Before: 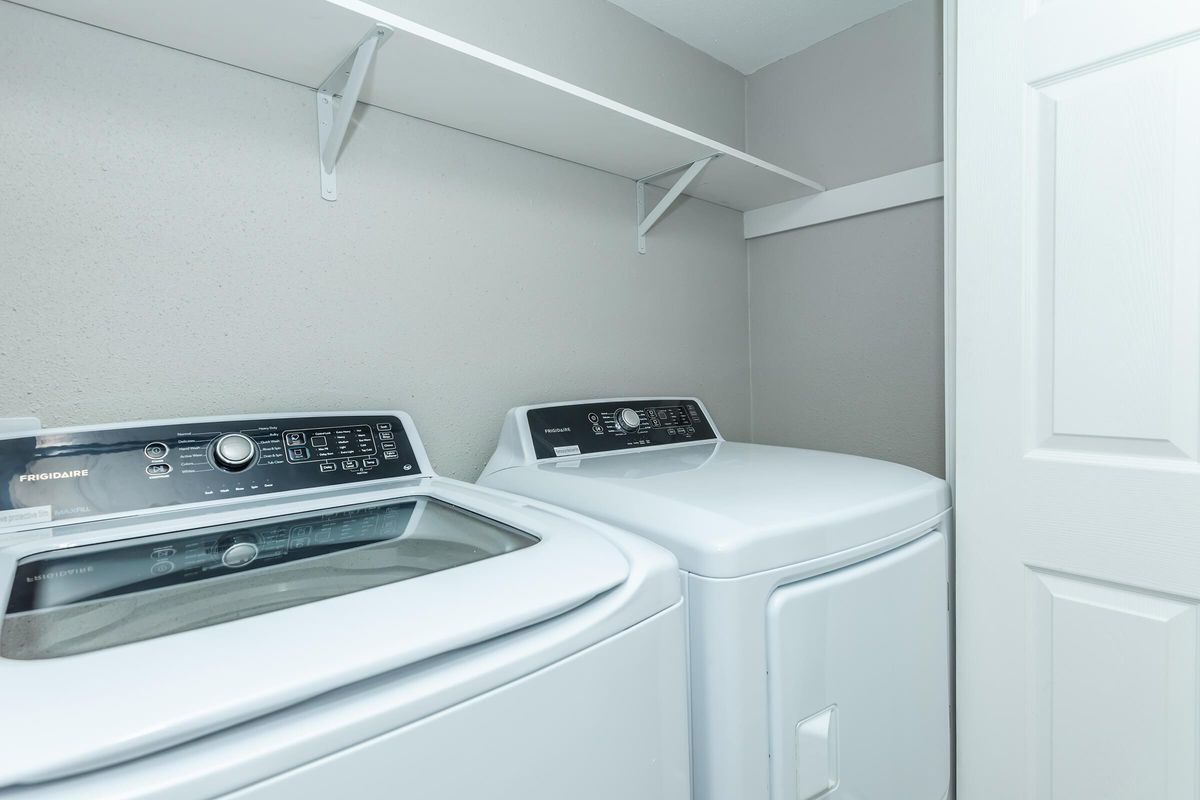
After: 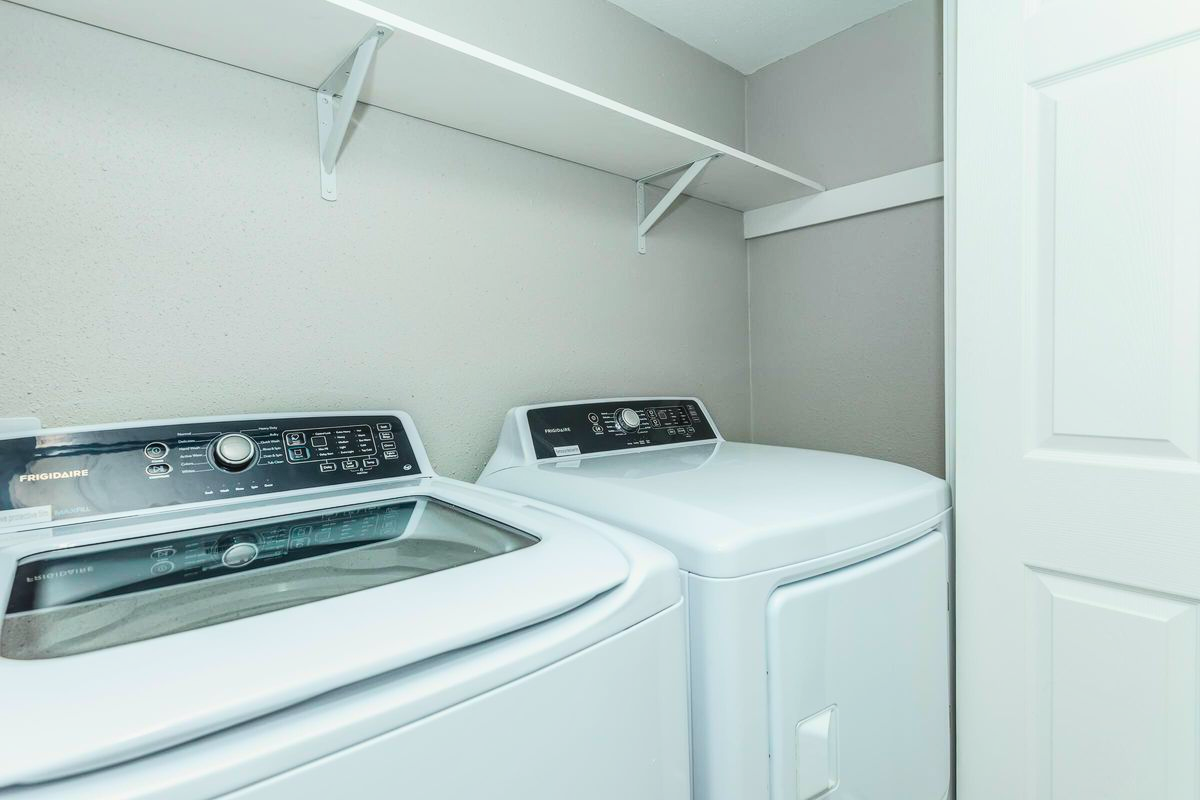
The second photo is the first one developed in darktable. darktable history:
local contrast: on, module defaults
tone curve: curves: ch0 [(0, 0.049) (0.175, 0.178) (0.466, 0.498) (0.715, 0.767) (0.819, 0.851) (1, 0.961)]; ch1 [(0, 0) (0.437, 0.398) (0.476, 0.466) (0.505, 0.505) (0.534, 0.544) (0.595, 0.608) (0.641, 0.643) (1, 1)]; ch2 [(0, 0) (0.359, 0.379) (0.437, 0.44) (0.489, 0.495) (0.518, 0.537) (0.579, 0.579) (1, 1)], color space Lab, independent channels, preserve colors none
